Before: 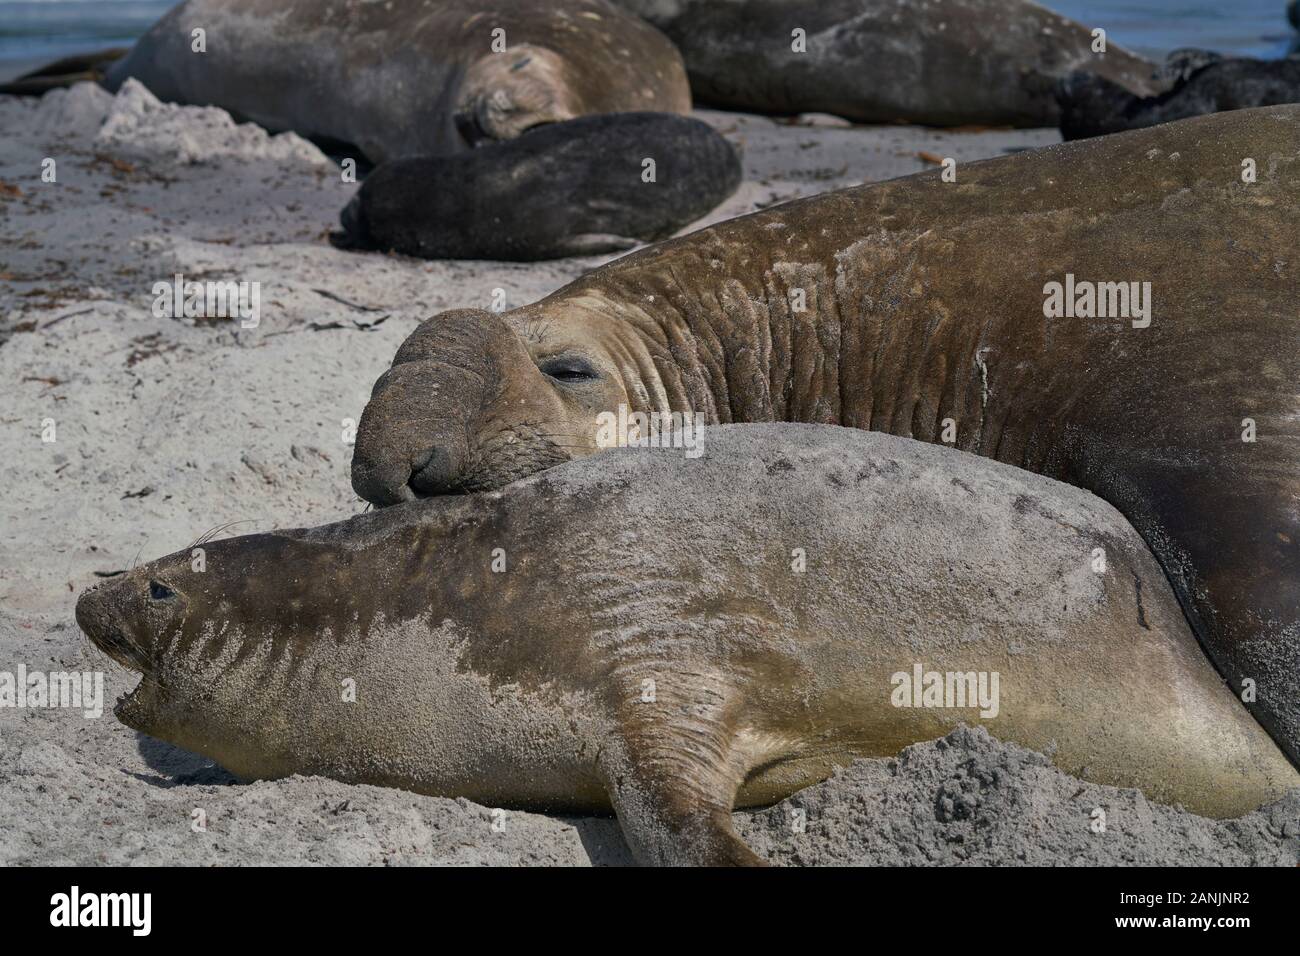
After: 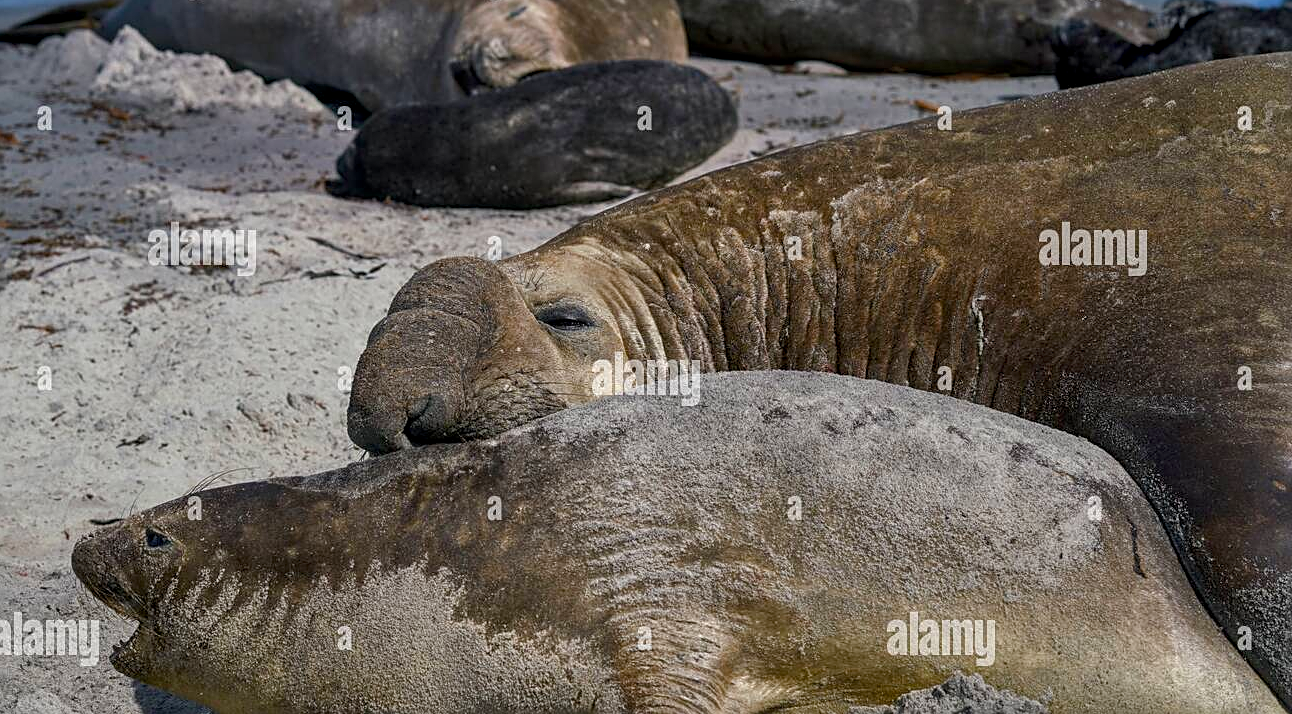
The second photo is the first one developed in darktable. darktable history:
sharpen: on, module defaults
local contrast: on, module defaults
color balance rgb: perceptual saturation grading › global saturation 20%, perceptual saturation grading › highlights -25.106%, perceptual saturation grading › shadows 26.019%, global vibrance 6.189%
crop: left 0.308%, top 5.467%, bottom 19.816%
shadows and highlights: shadows 36.23, highlights -26.92, soften with gaussian
